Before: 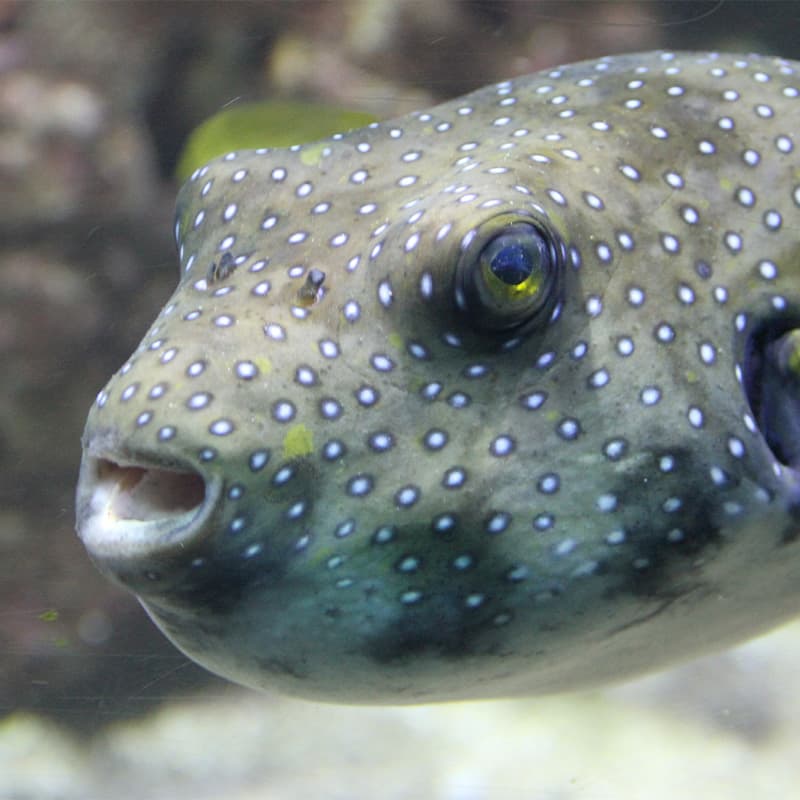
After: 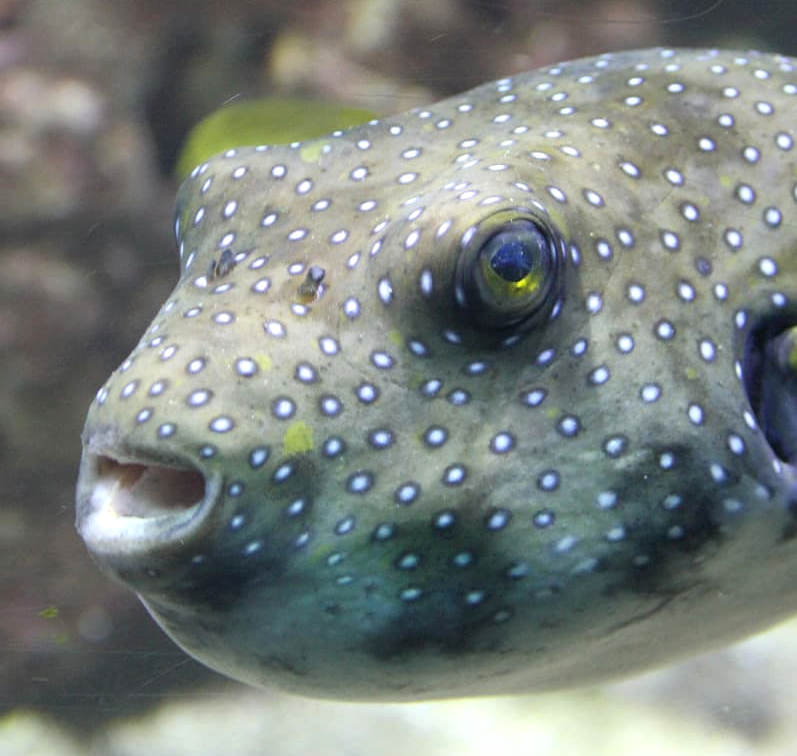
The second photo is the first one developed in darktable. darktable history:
exposure: exposure 0.2 EV, compensate highlight preservation false
shadows and highlights: radius 337.17, shadows 29.01, soften with gaussian
crop: top 0.448%, right 0.264%, bottom 5.045%
